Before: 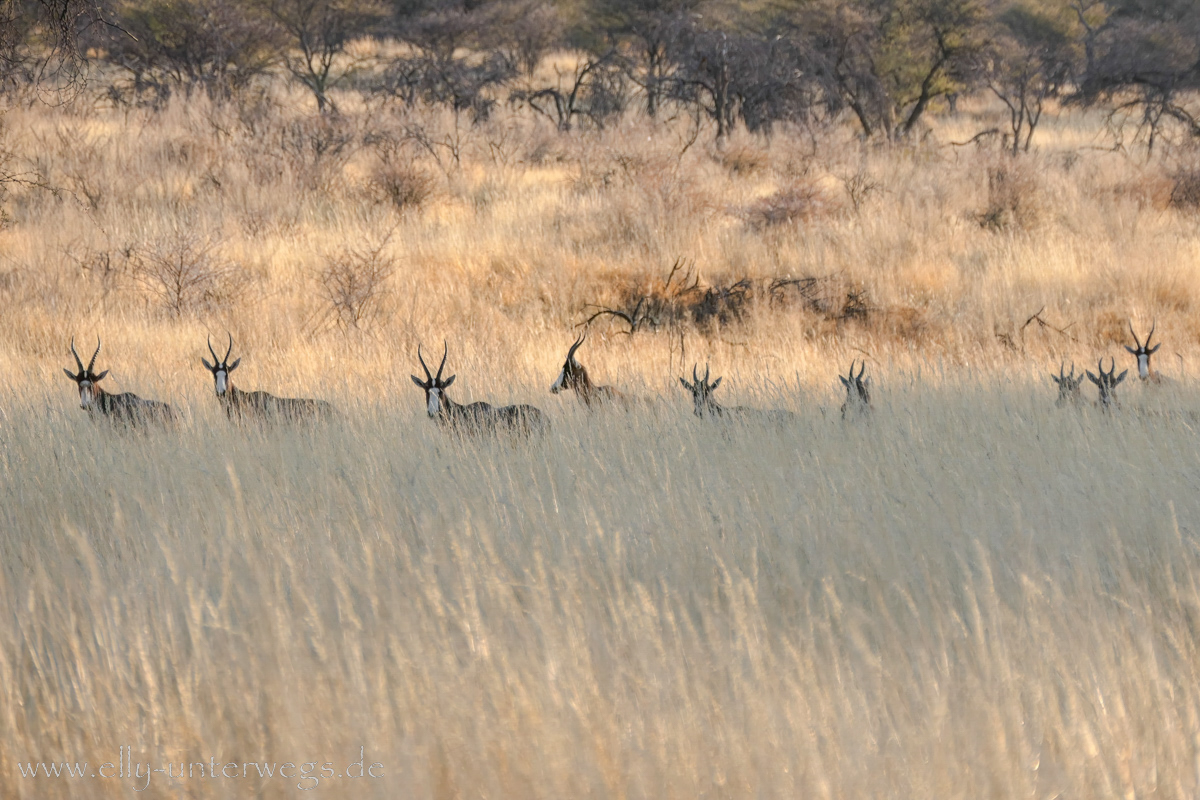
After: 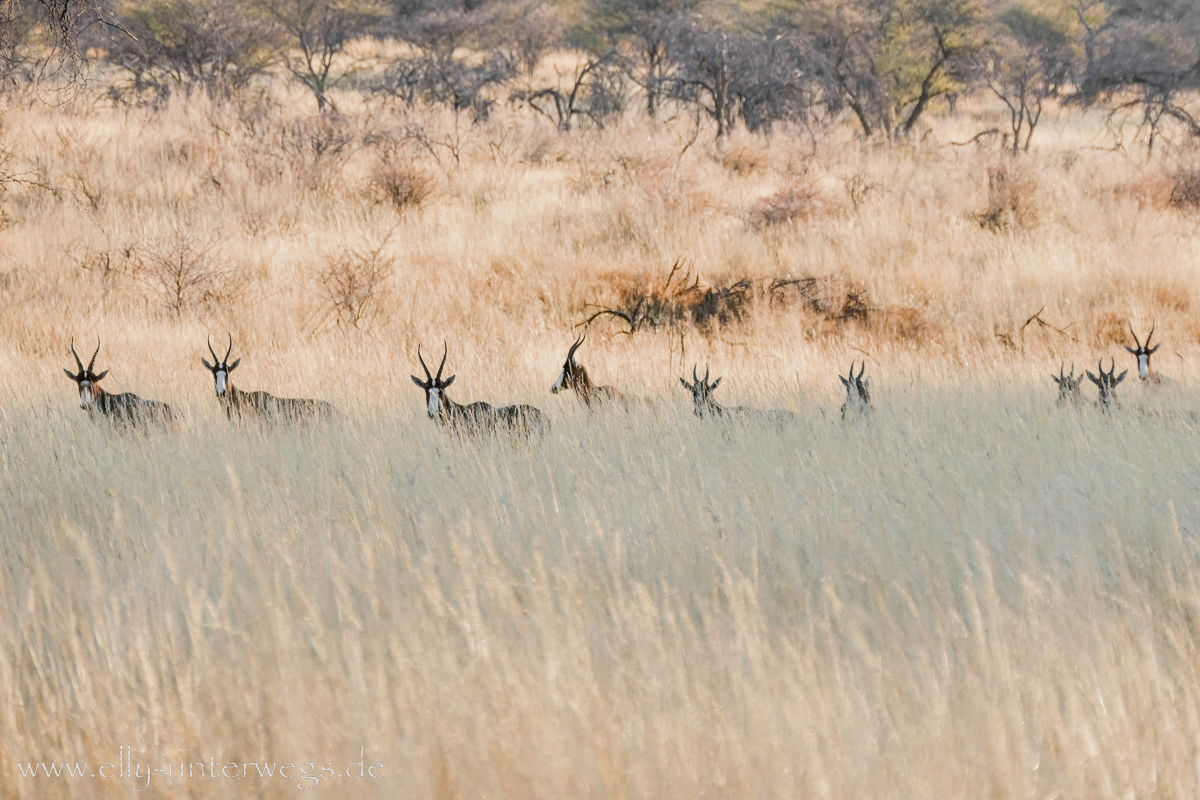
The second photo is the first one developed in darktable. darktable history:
exposure: black level correction 0, exposure 1.195 EV, compensate highlight preservation false
shadows and highlights: low approximation 0.01, soften with gaussian
filmic rgb: black relative exposure -7.71 EV, white relative exposure 4.36 EV, threshold 3.05 EV, hardness 3.76, latitude 37.71%, contrast 0.966, highlights saturation mix 8.63%, shadows ↔ highlights balance 4.26%, add noise in highlights 0.001, preserve chrominance max RGB, color science v3 (2019), use custom middle-gray values true, contrast in highlights soft, enable highlight reconstruction true
